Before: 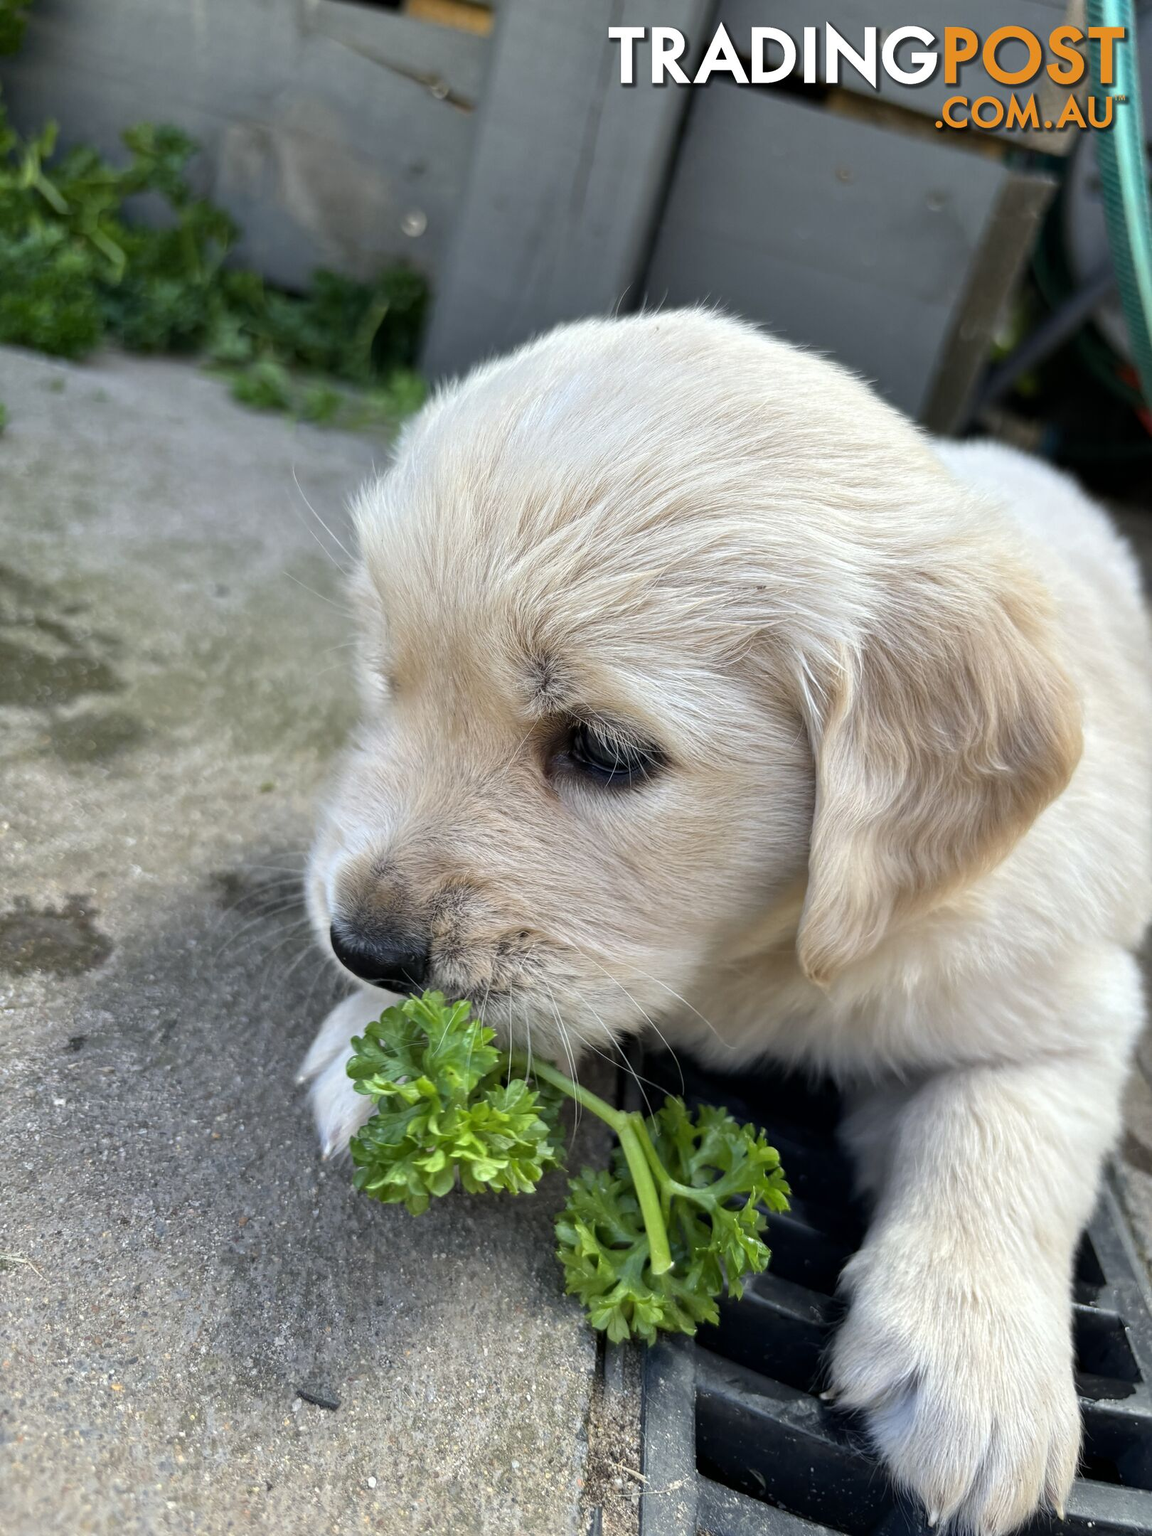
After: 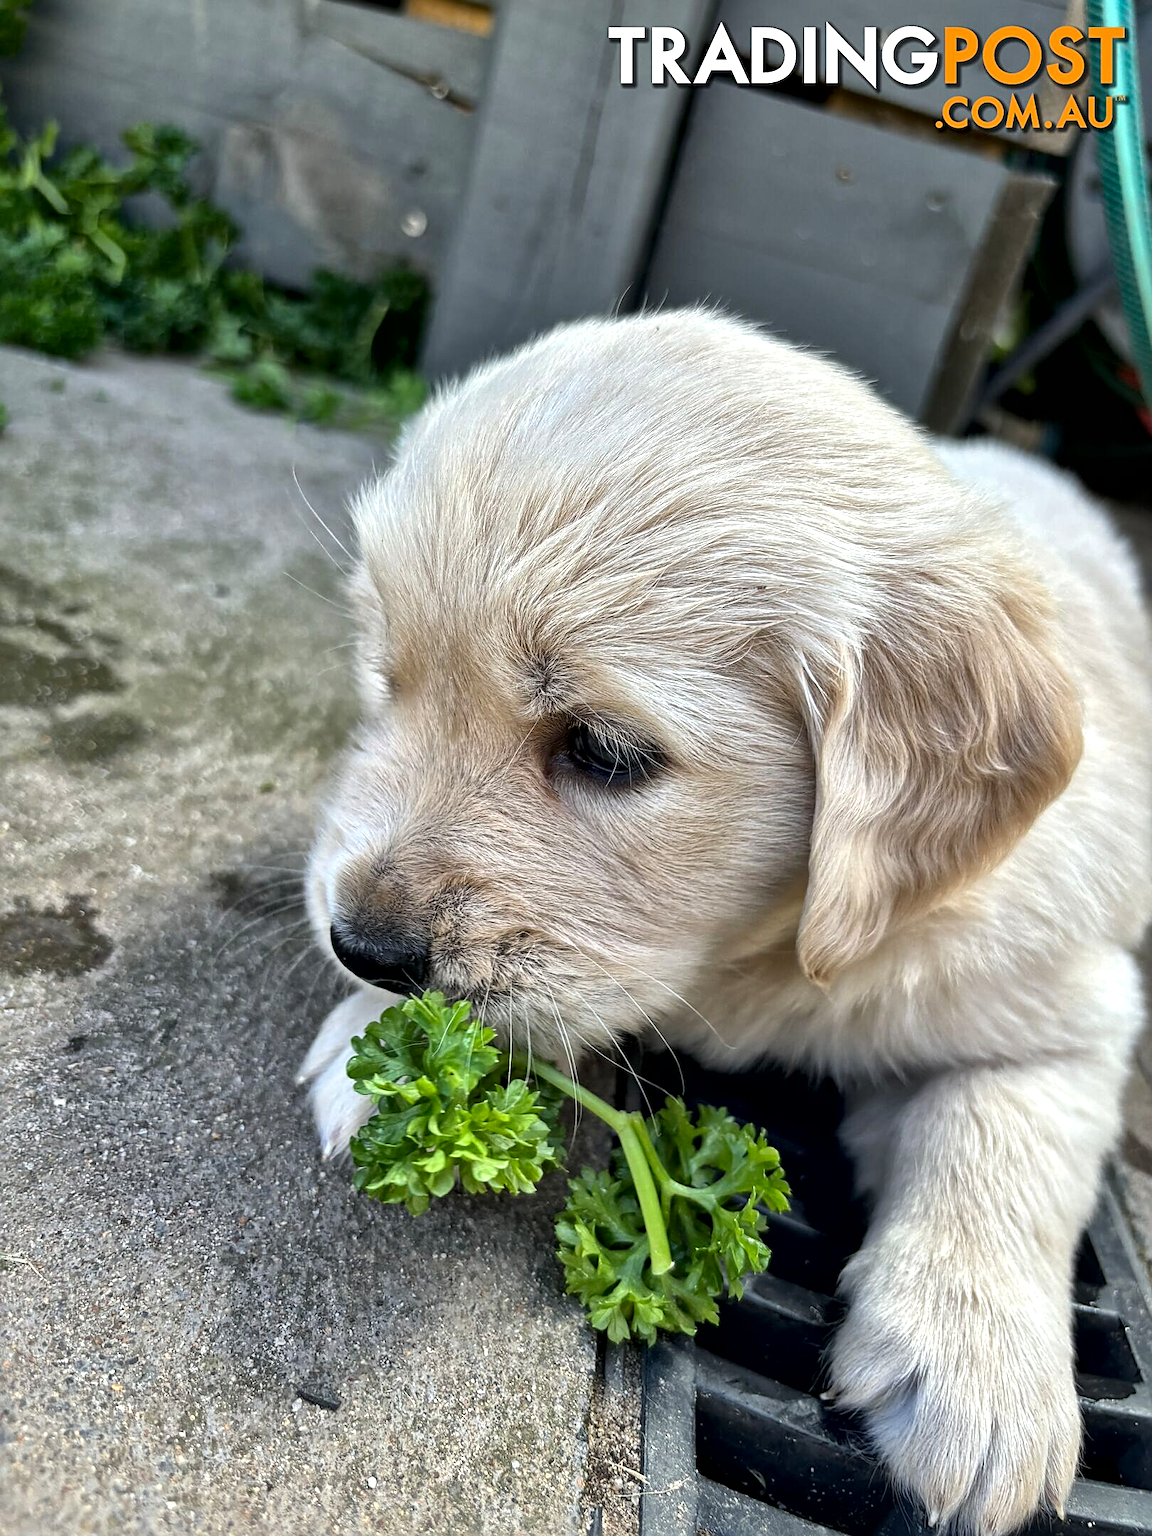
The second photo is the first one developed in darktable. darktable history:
local contrast: mode bilateral grid, contrast 19, coarseness 49, detail 179%, midtone range 0.2
sharpen: on, module defaults
